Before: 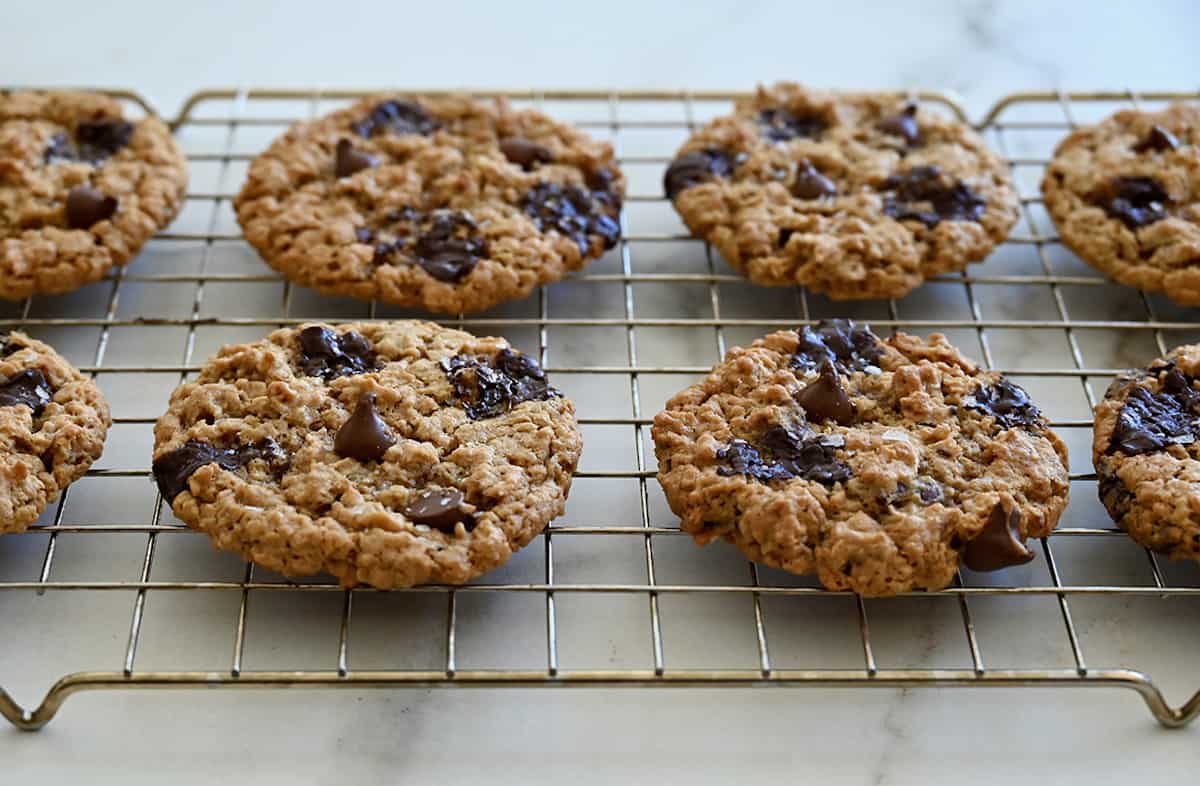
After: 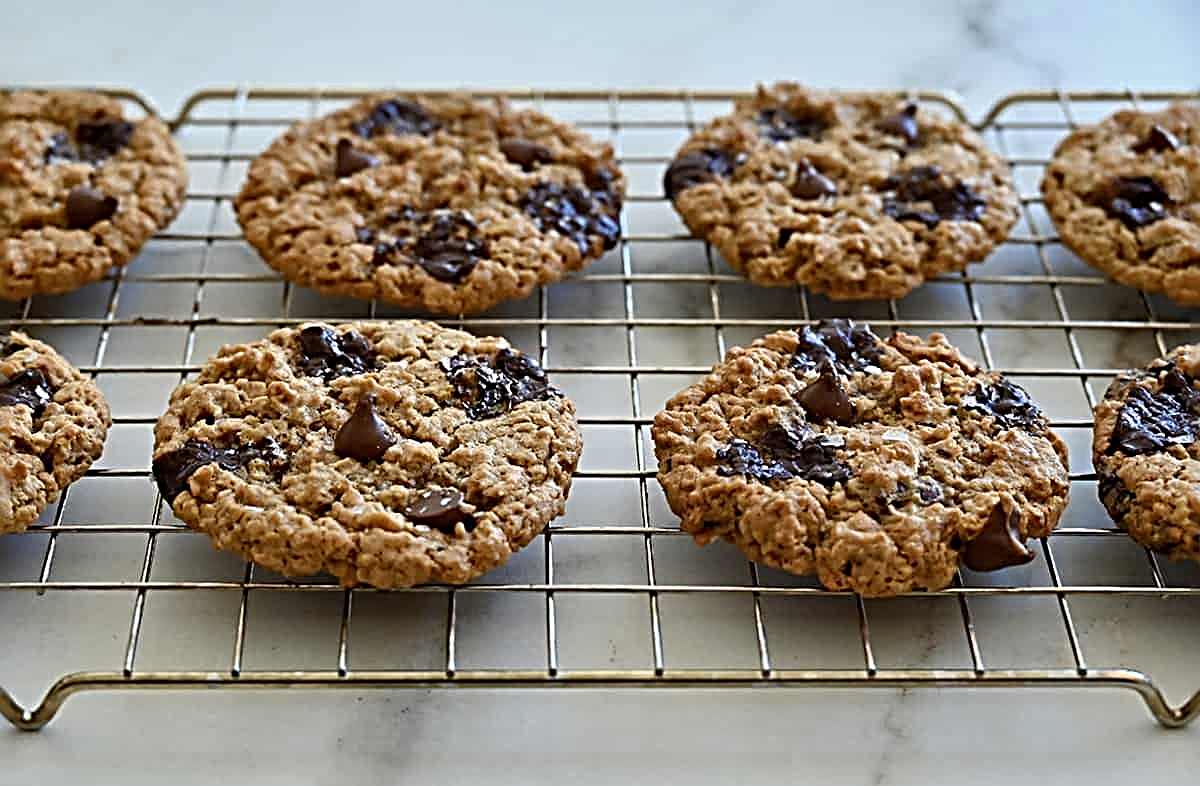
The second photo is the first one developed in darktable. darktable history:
sharpen: radius 3.683, amount 0.916
shadows and highlights: low approximation 0.01, soften with gaussian
